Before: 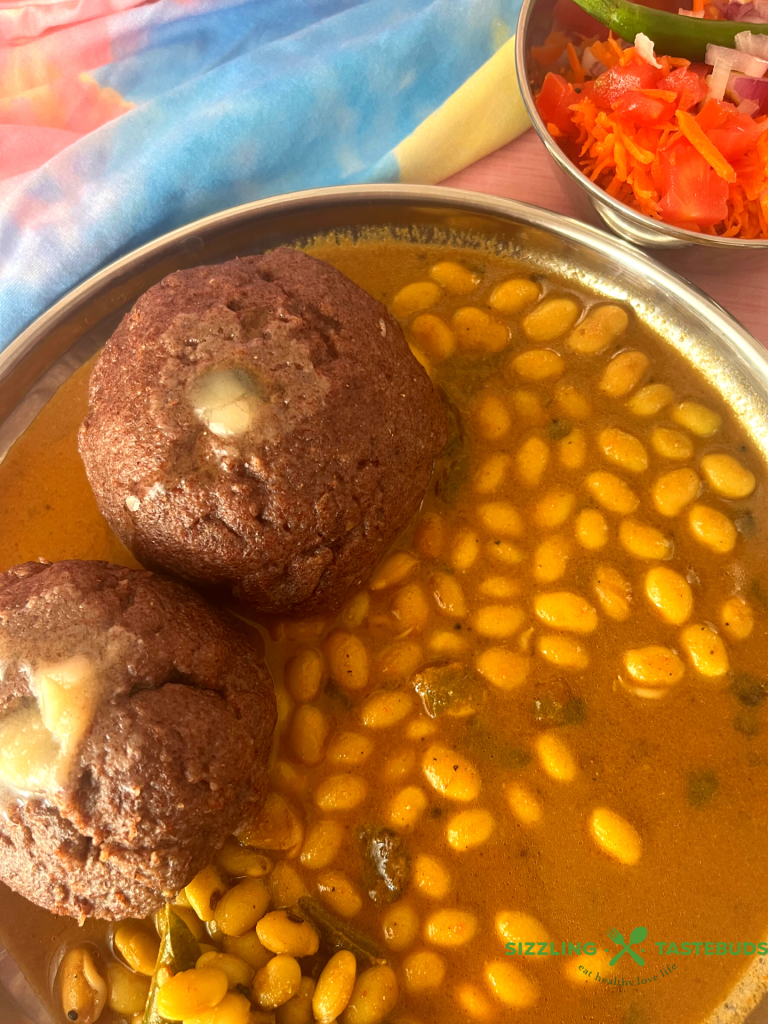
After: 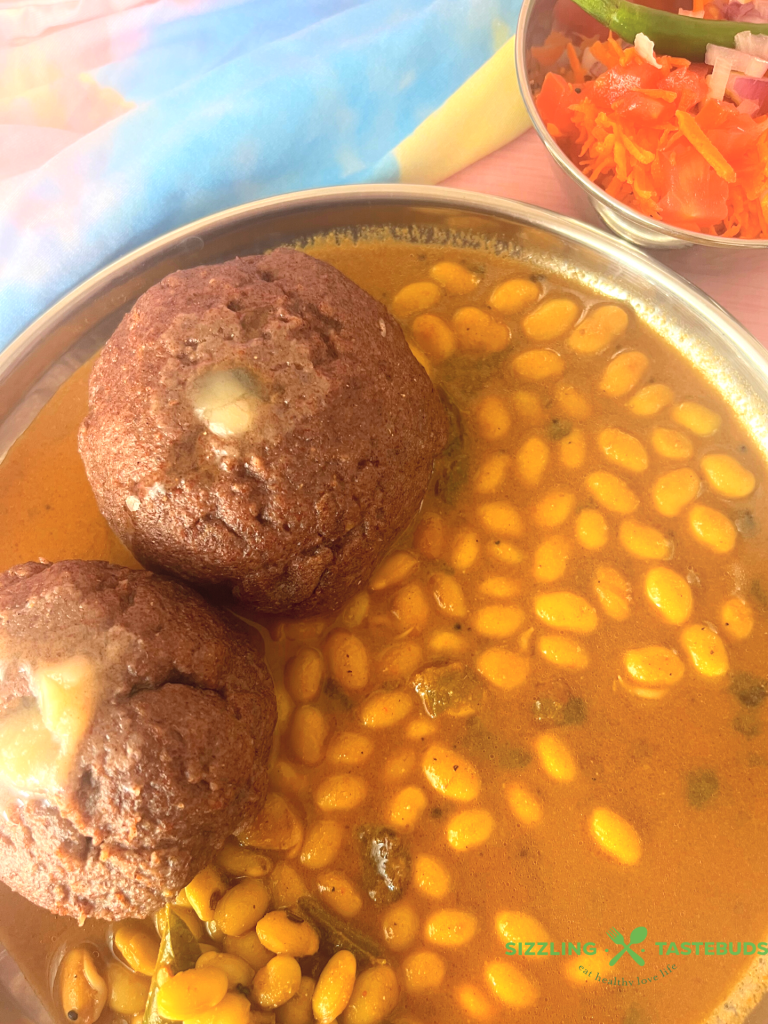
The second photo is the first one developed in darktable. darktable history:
shadows and highlights: shadows -53.58, highlights 84.45, soften with gaussian
contrast brightness saturation: brightness 0.131
